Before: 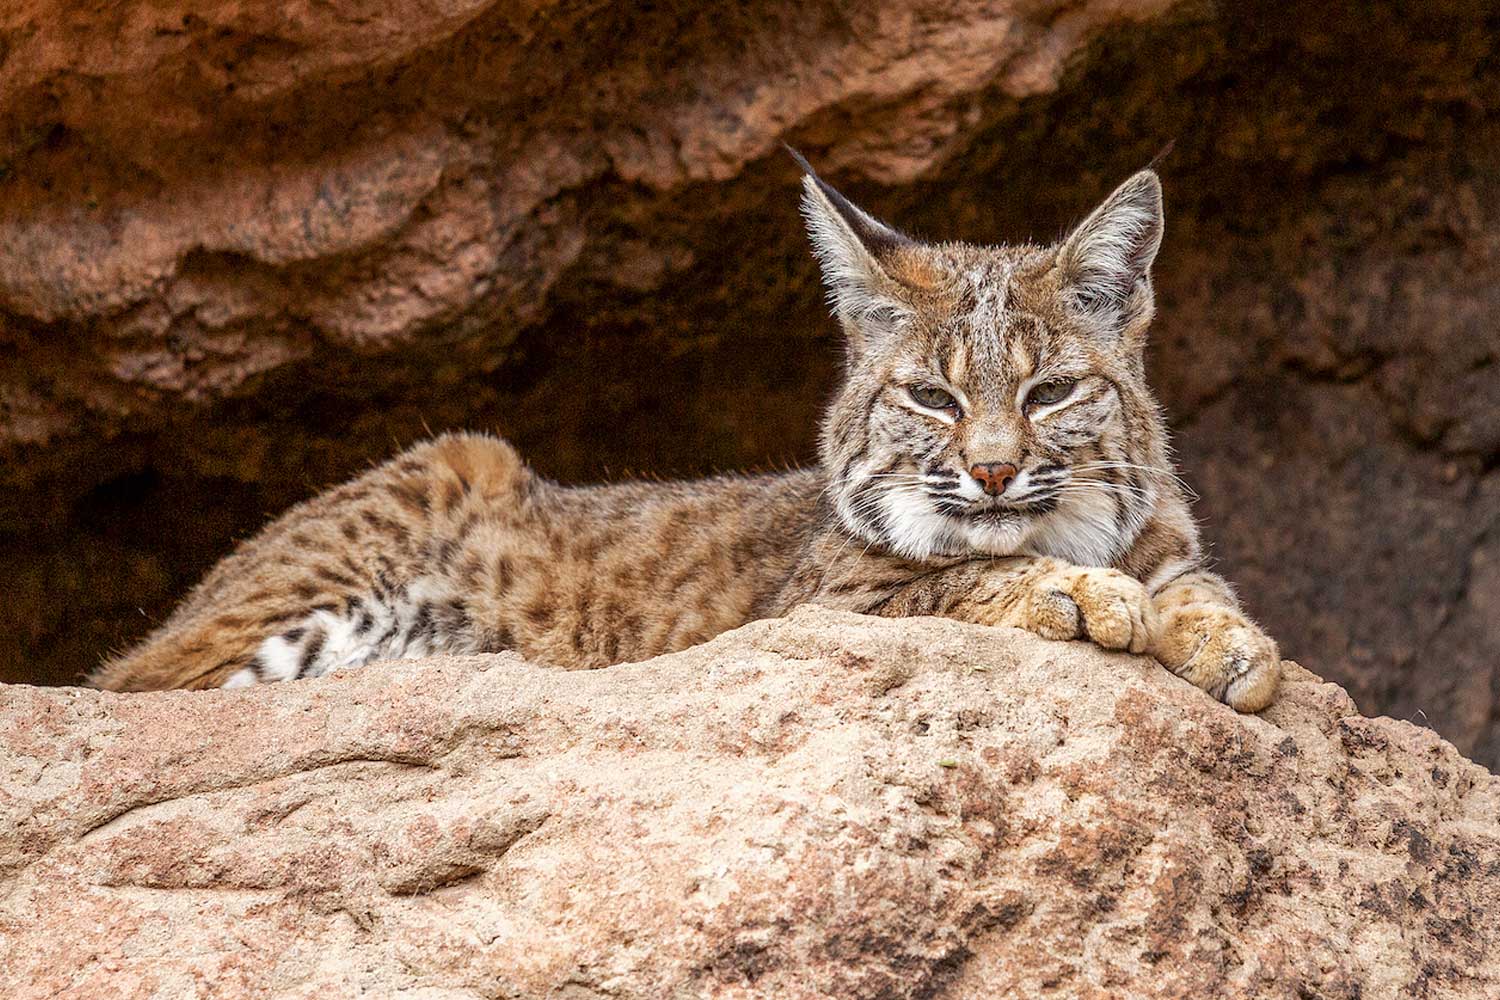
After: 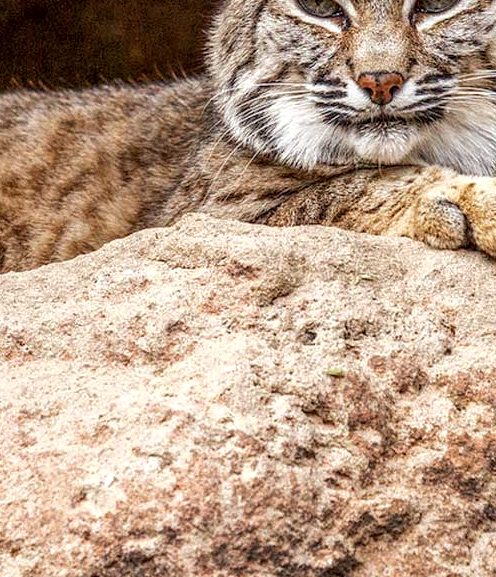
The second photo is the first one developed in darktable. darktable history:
crop: left 40.878%, top 39.176%, right 25.993%, bottom 3.081%
local contrast: detail 130%
